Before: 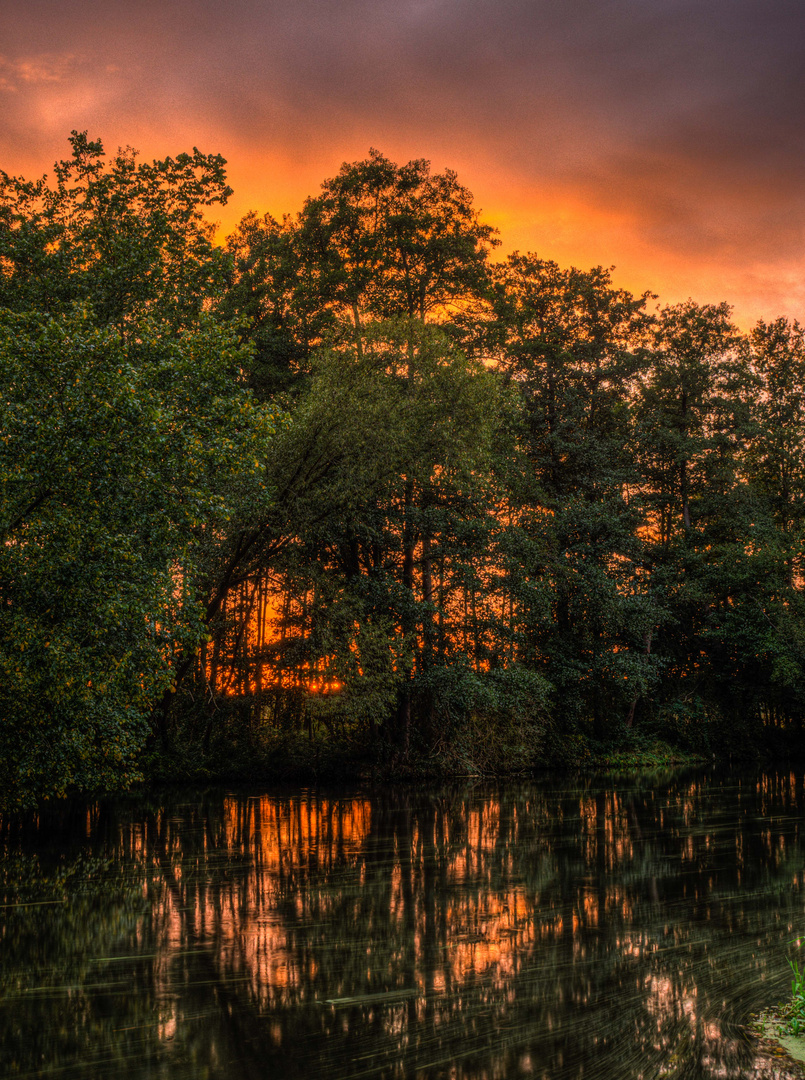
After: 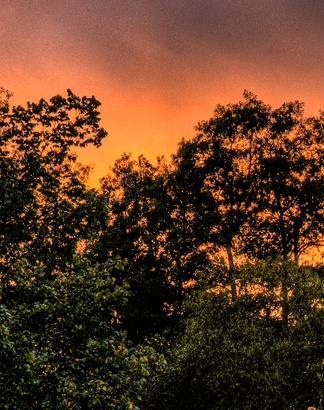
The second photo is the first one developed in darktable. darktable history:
crop: left 15.709%, top 5.44%, right 44.015%, bottom 56.515%
filmic rgb: black relative exposure -5.08 EV, white relative exposure 3.49 EV, hardness 3.16, contrast 1.405, highlights saturation mix -49.26%
